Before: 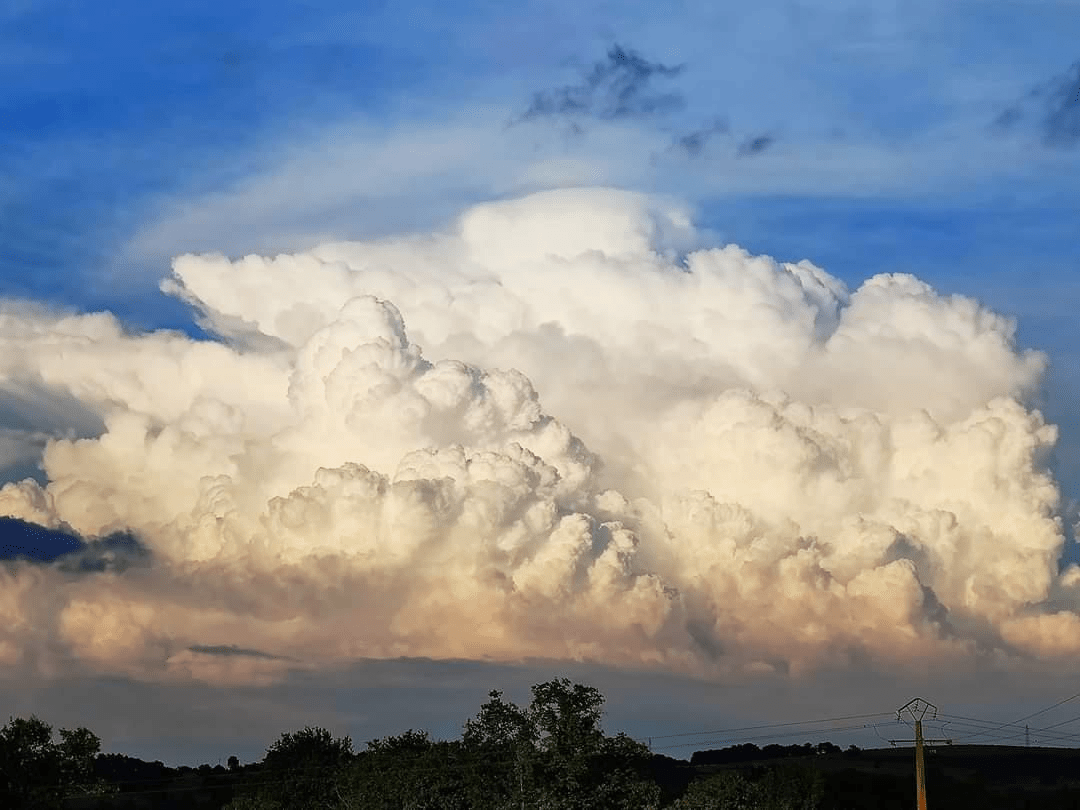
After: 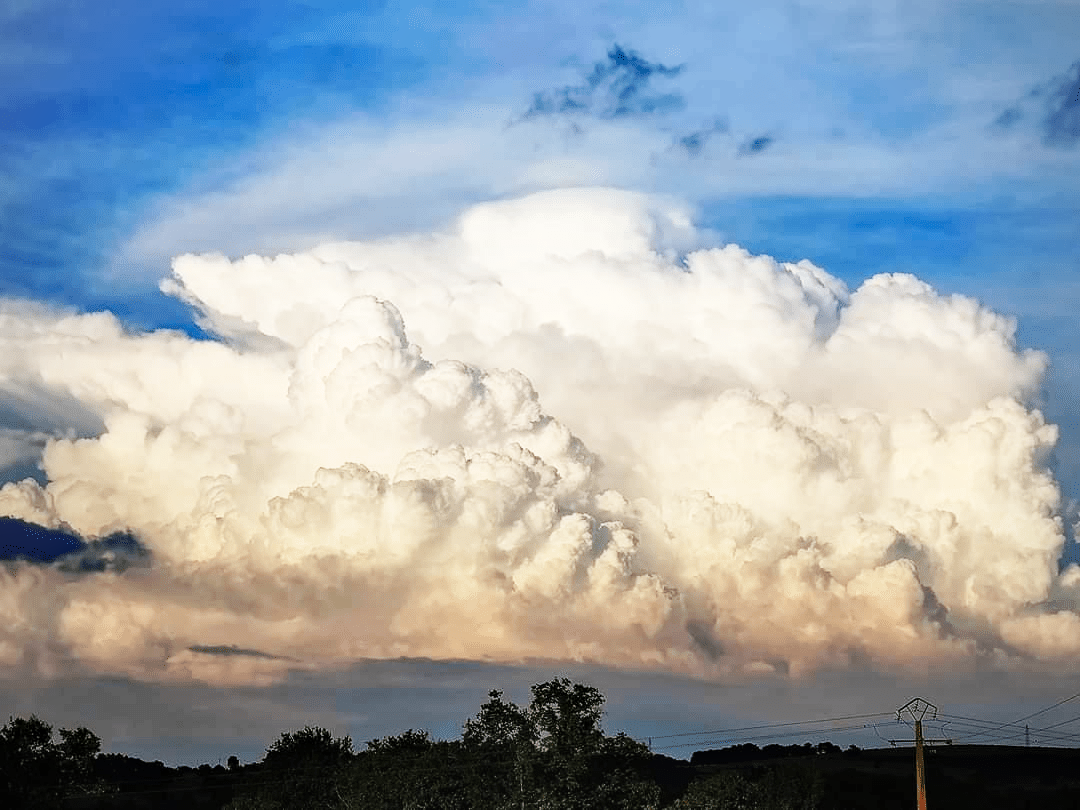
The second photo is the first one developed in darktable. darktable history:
vignetting: fall-off radius 82.82%, unbound false
local contrast: on, module defaults
base curve: curves: ch0 [(0, 0) (0.032, 0.025) (0.121, 0.166) (0.206, 0.329) (0.605, 0.79) (1, 1)], preserve colors none
